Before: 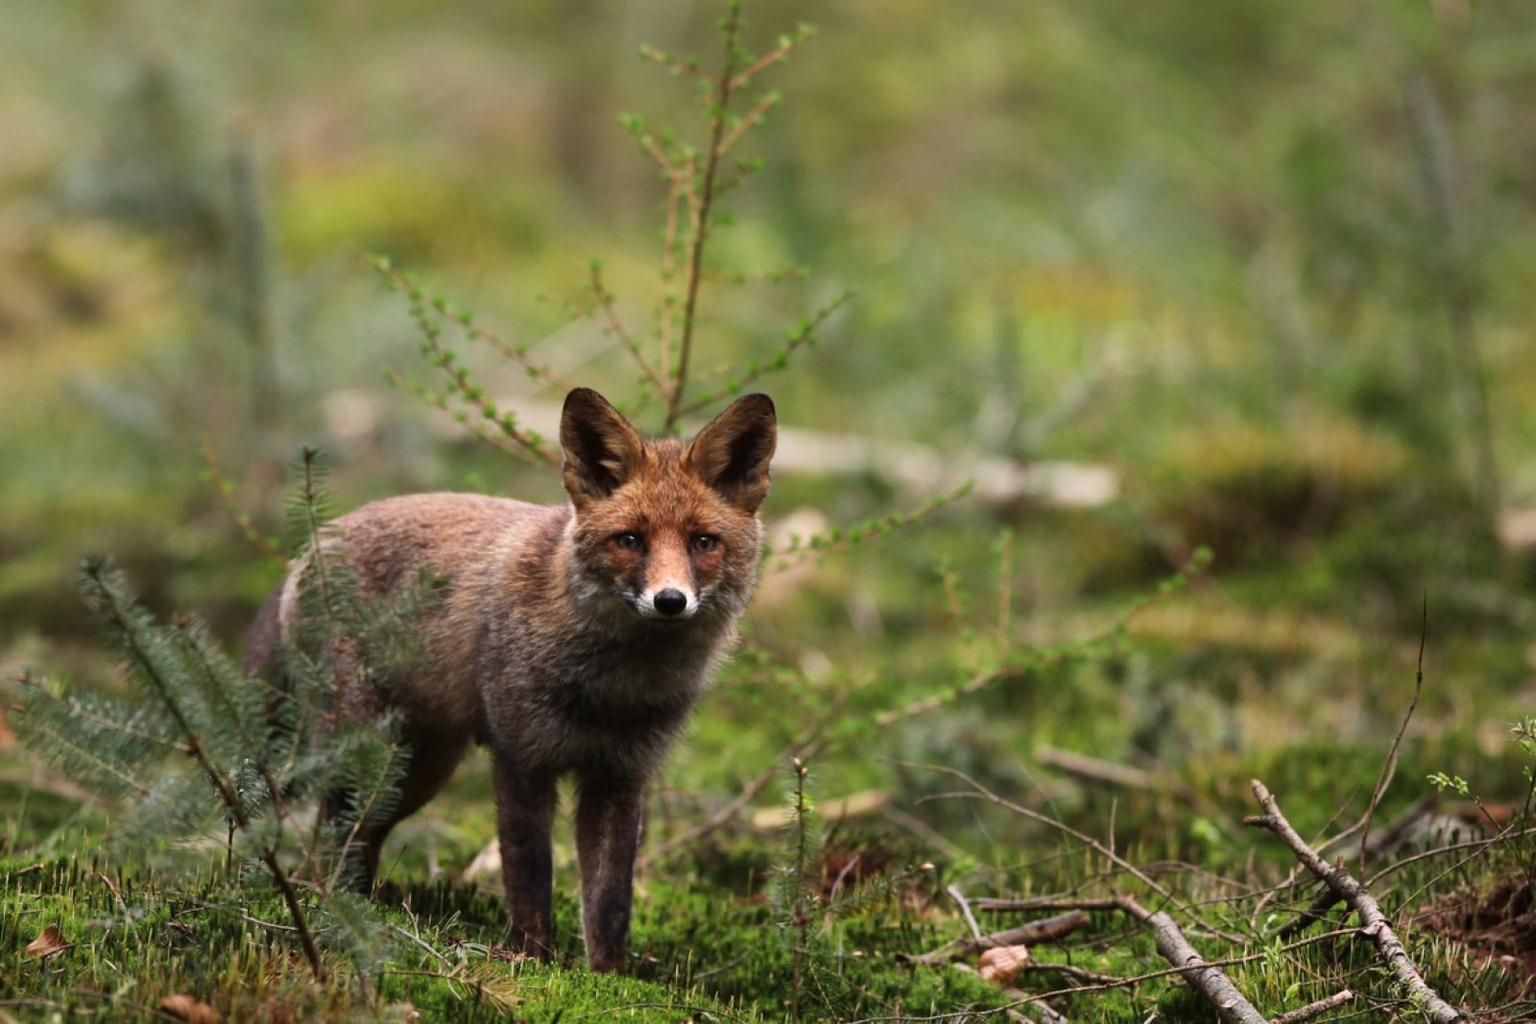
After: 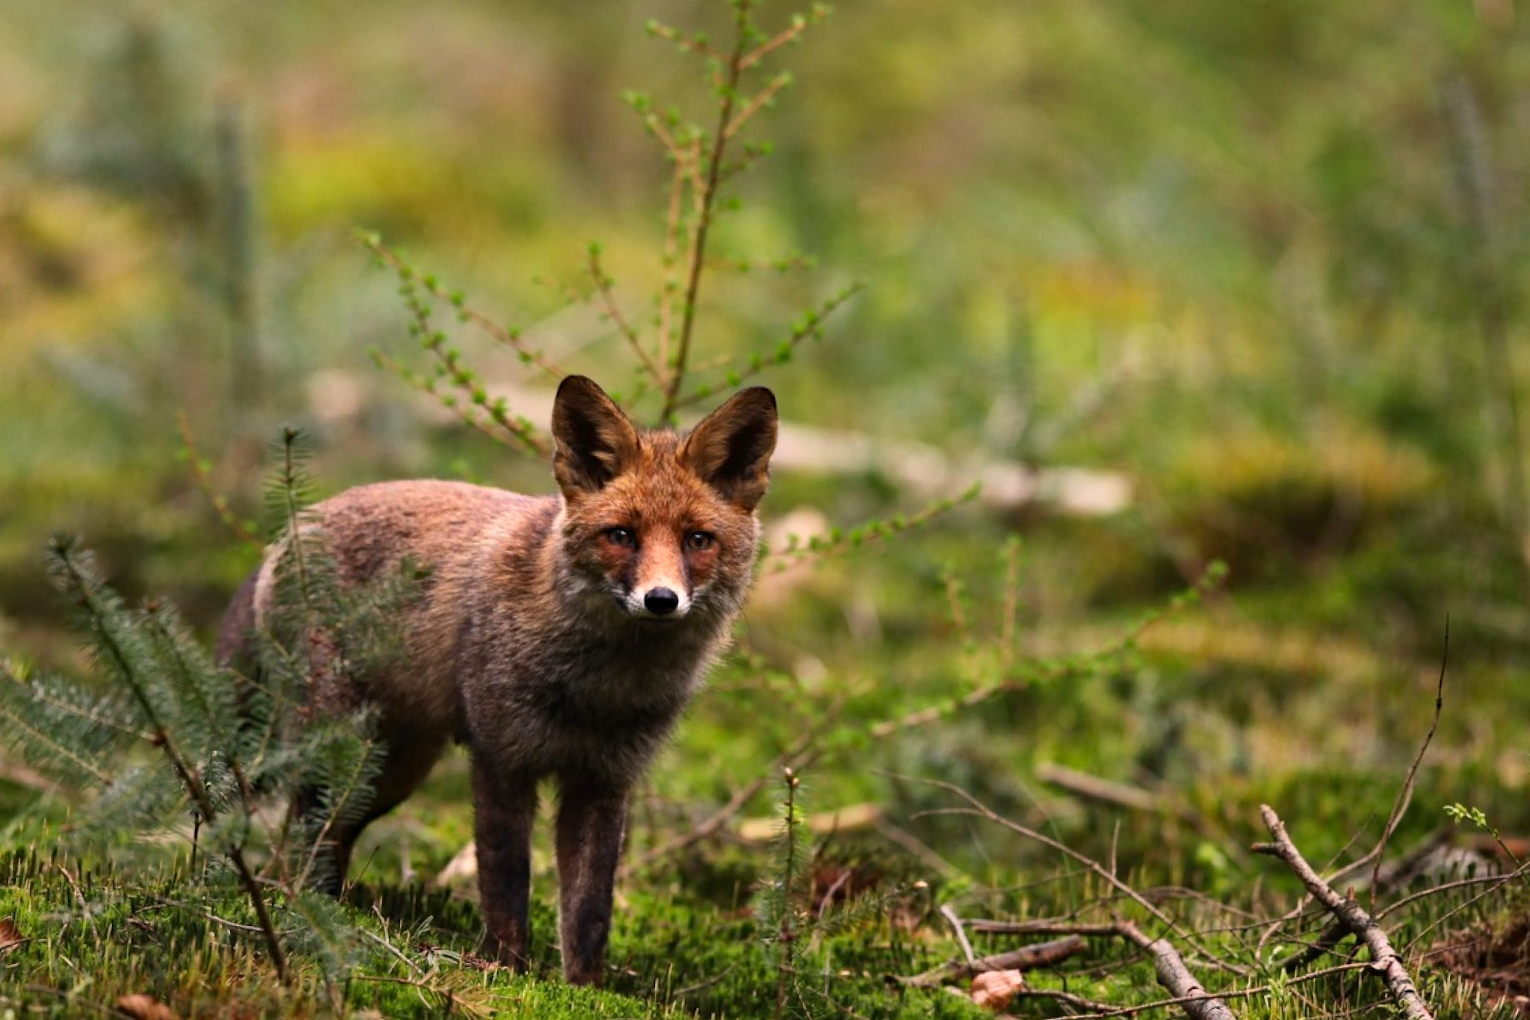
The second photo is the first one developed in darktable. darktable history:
haze removal: compatibility mode true, adaptive false
crop and rotate: angle -1.76°
contrast brightness saturation: contrast 0.101, brightness 0.026, saturation 0.093
color correction: highlights a* 6.85, highlights b* 4.29
